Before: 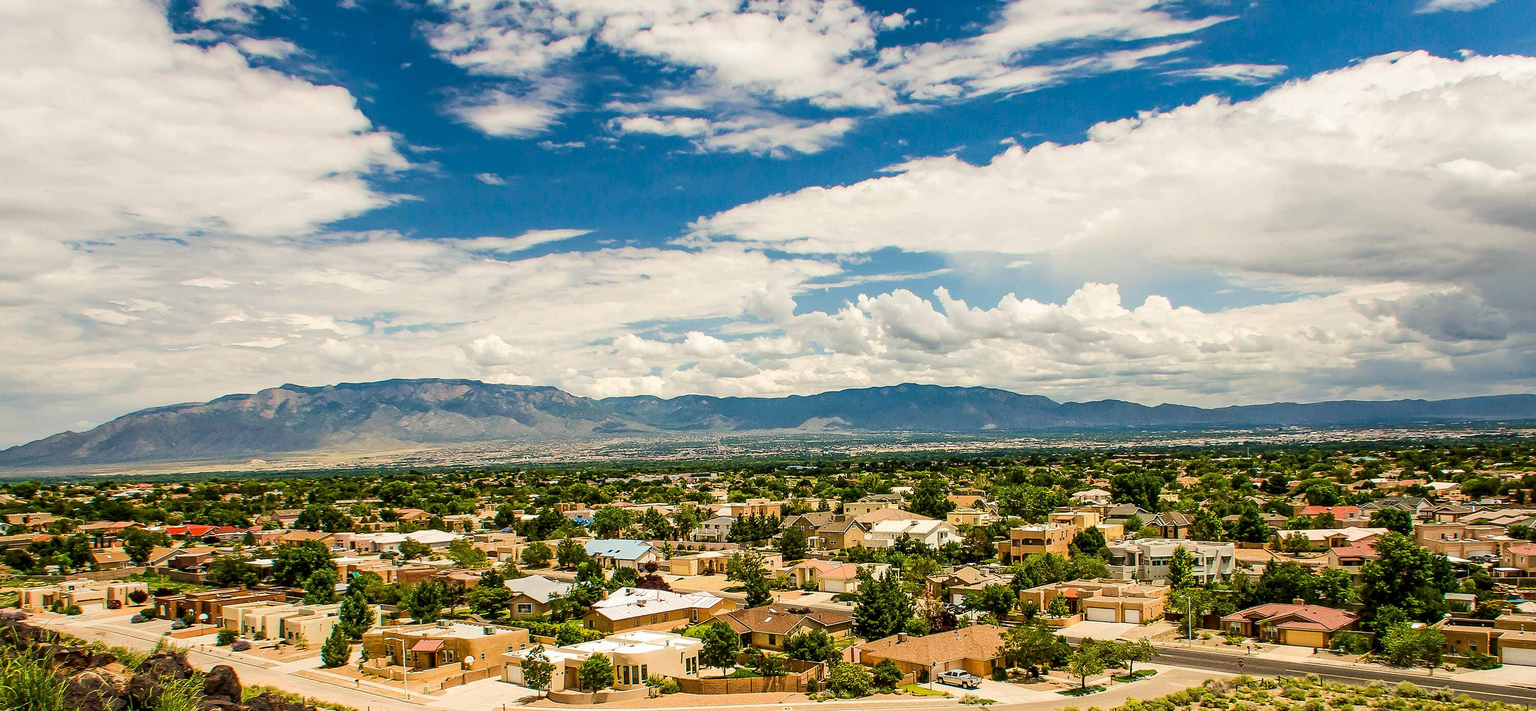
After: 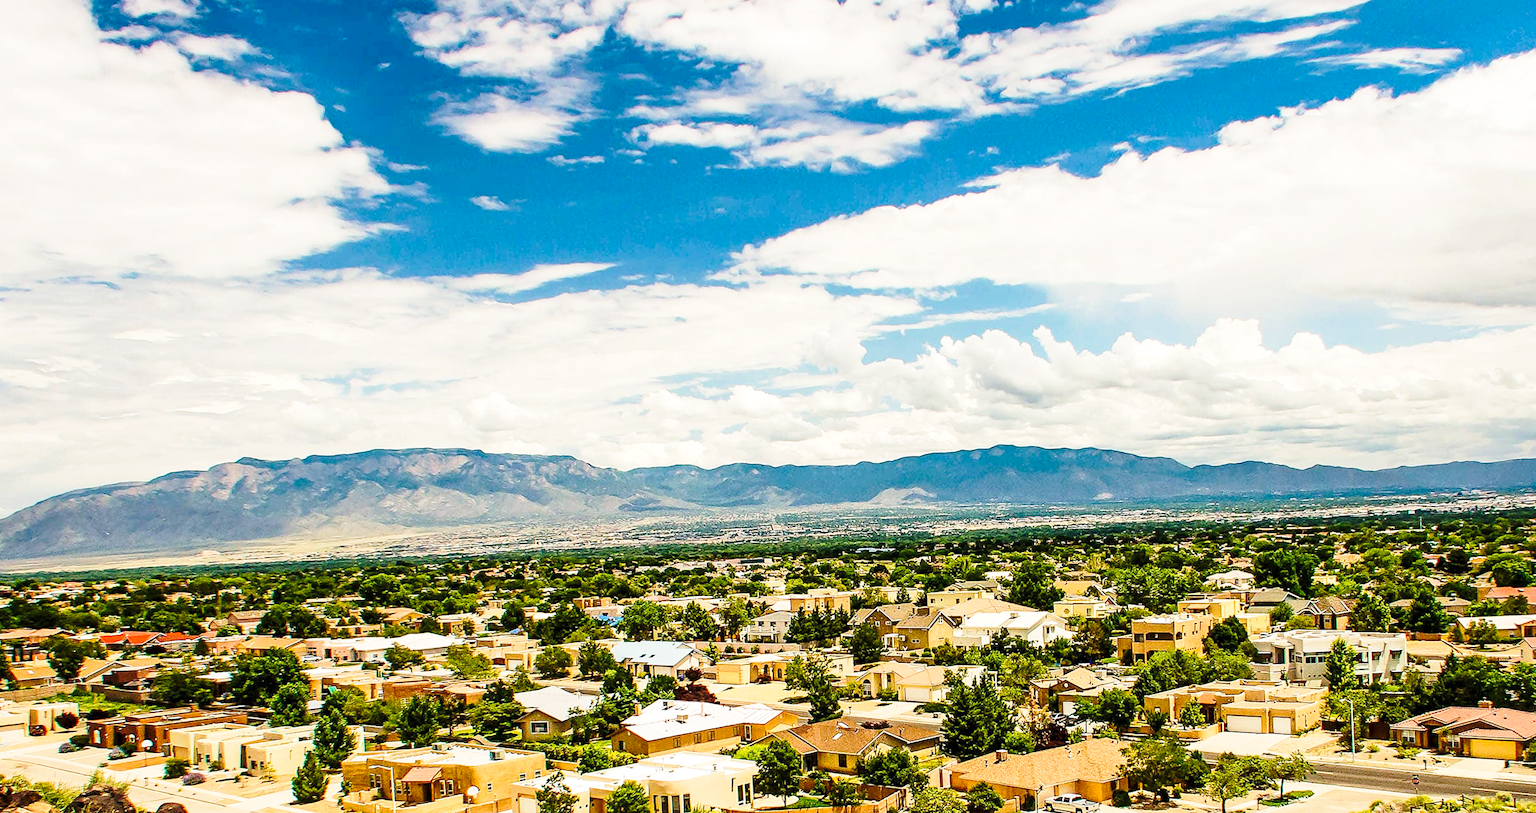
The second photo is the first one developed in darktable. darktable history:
base curve: curves: ch0 [(0, 0) (0.036, 0.037) (0.121, 0.228) (0.46, 0.76) (0.859, 0.983) (1, 1)], preserve colors none
crop and rotate: angle 0.895°, left 4.221%, top 0.894%, right 11.208%, bottom 2.375%
